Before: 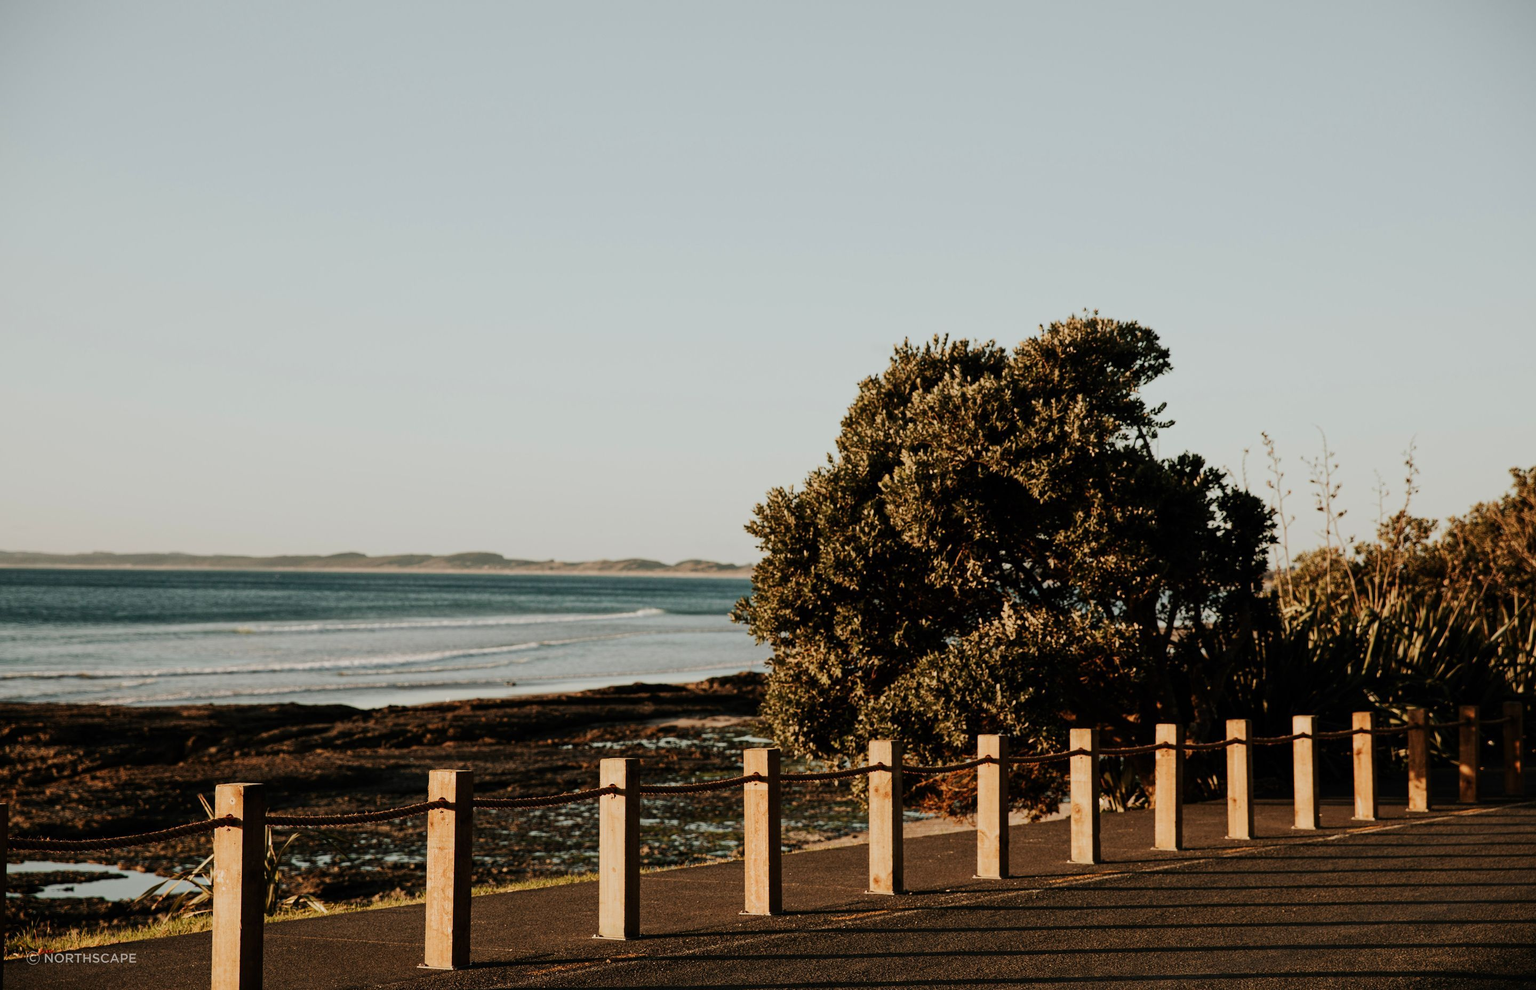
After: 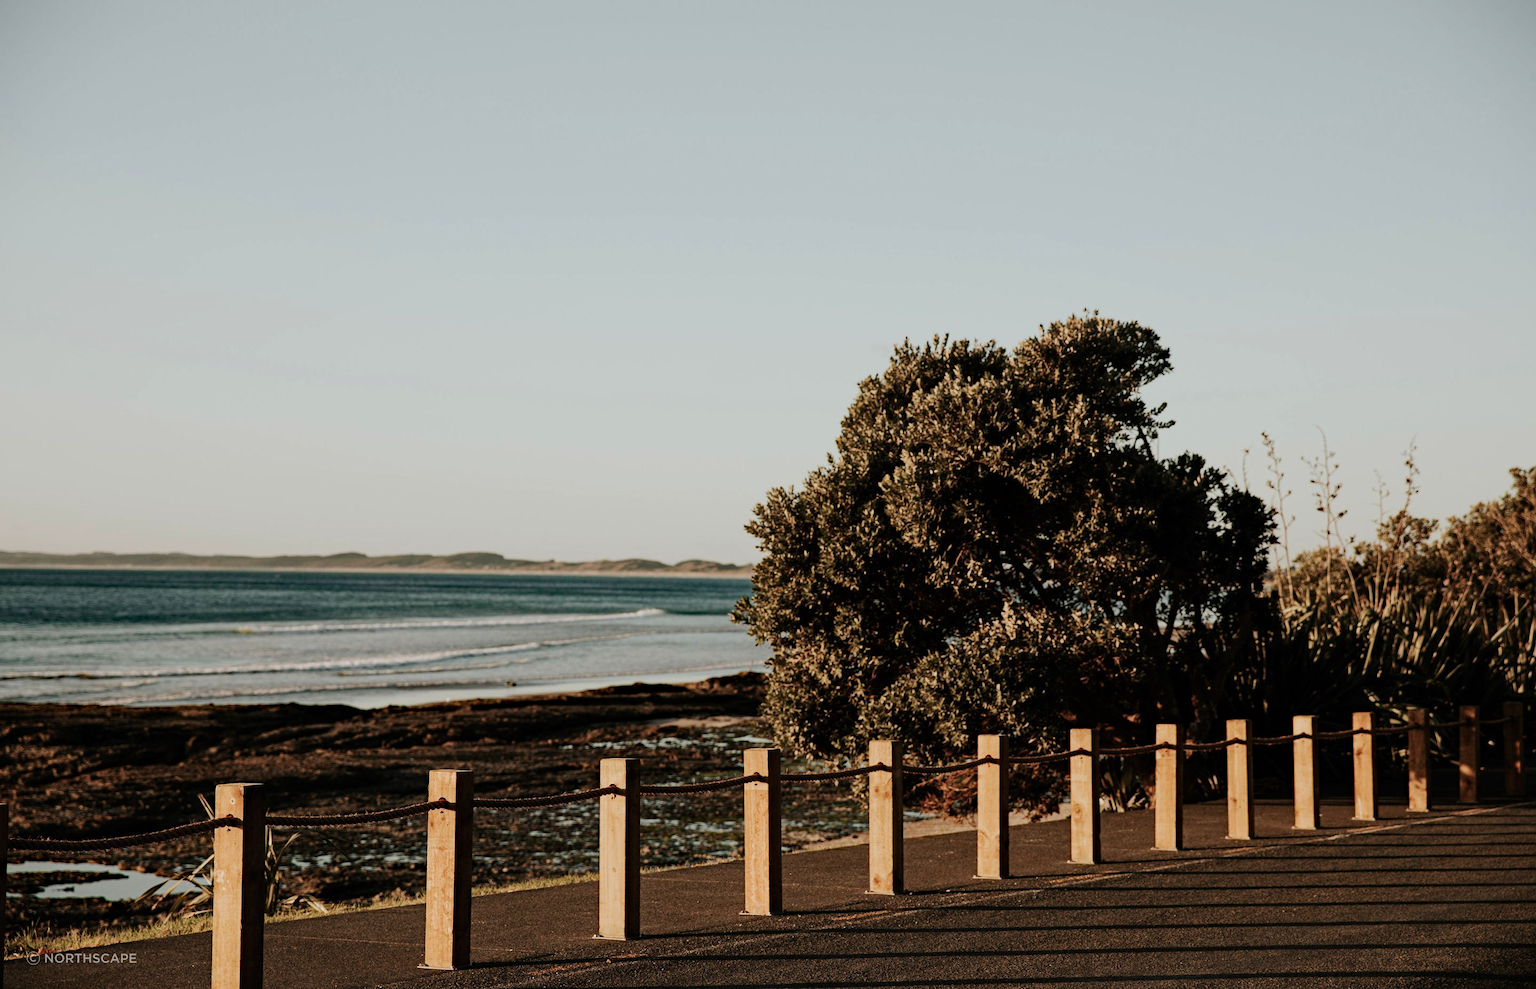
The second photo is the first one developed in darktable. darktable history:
haze removal: strength 0.394, distance 0.222, compatibility mode true, adaptive false
color balance rgb: shadows lift › luminance 0.84%, shadows lift › chroma 0.203%, shadows lift › hue 17.09°, linear chroma grading › shadows -6.957%, linear chroma grading › highlights -6.968%, linear chroma grading › global chroma -10.246%, linear chroma grading › mid-tones -7.599%, perceptual saturation grading › global saturation -4.132%, perceptual saturation grading › shadows -1.469%, global vibrance 20%
